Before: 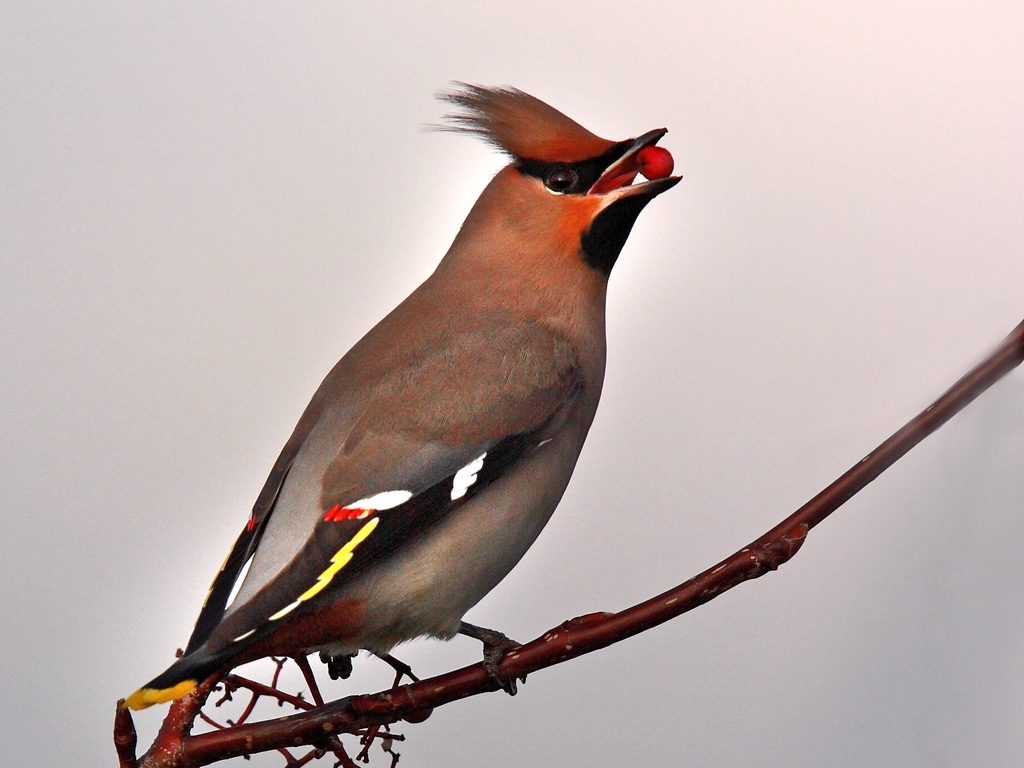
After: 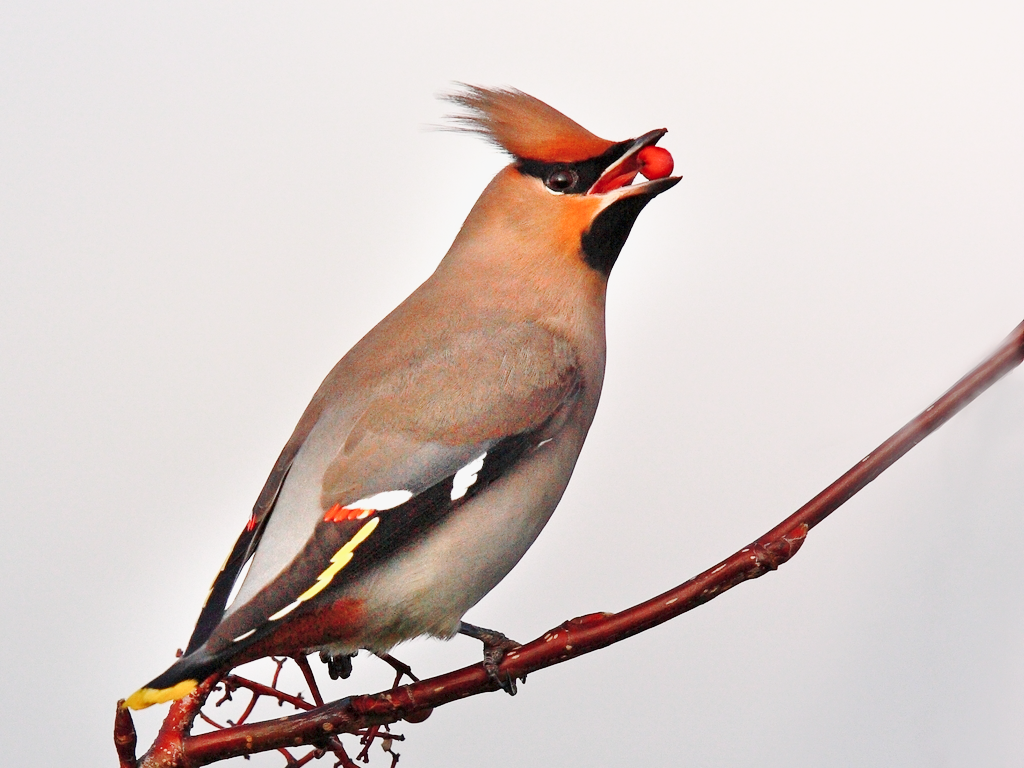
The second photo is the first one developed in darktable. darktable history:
color balance rgb: perceptual saturation grading › global saturation -2.975%, contrast -9.512%
base curve: curves: ch0 [(0, 0) (0.025, 0.046) (0.112, 0.277) (0.467, 0.74) (0.814, 0.929) (1, 0.942)], preserve colors none
